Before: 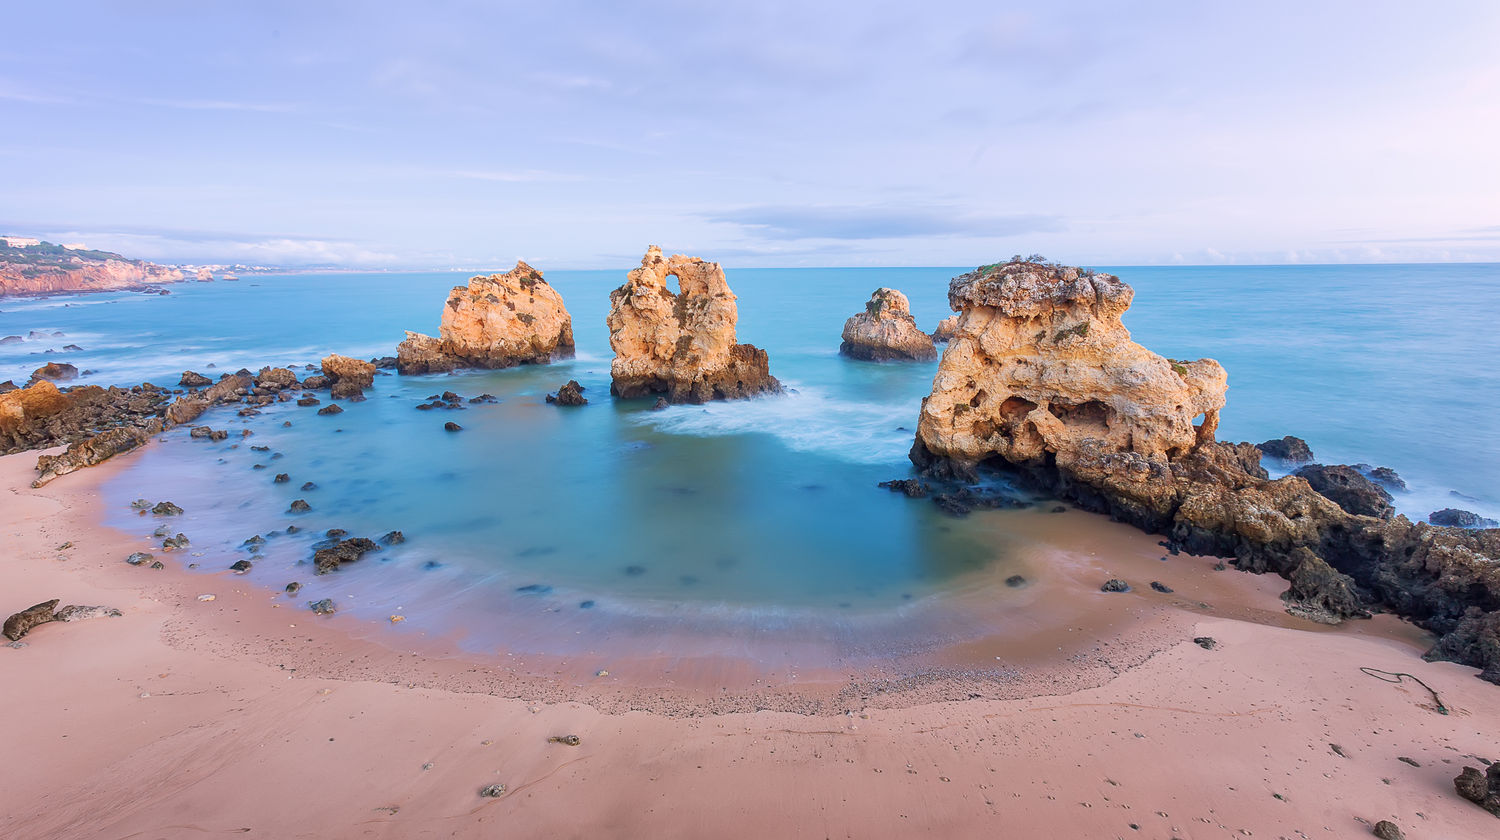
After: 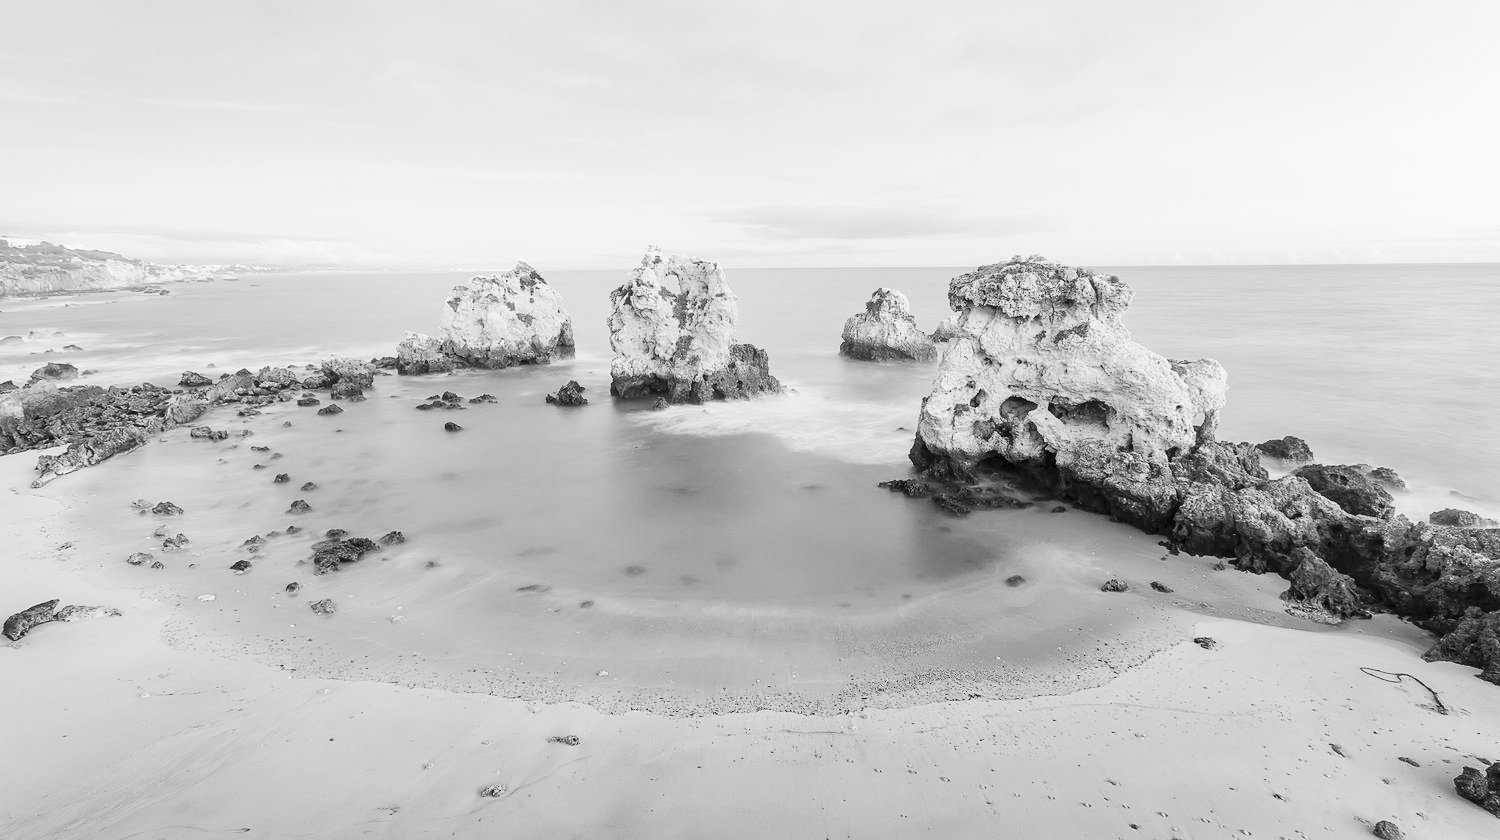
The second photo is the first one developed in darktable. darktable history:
monochrome: on, module defaults
contrast brightness saturation: brightness 0.15
base curve: curves: ch0 [(0, 0) (0.032, 0.025) (0.121, 0.166) (0.206, 0.329) (0.605, 0.79) (1, 1)], preserve colors none
white balance: red 0.967, blue 1.049
